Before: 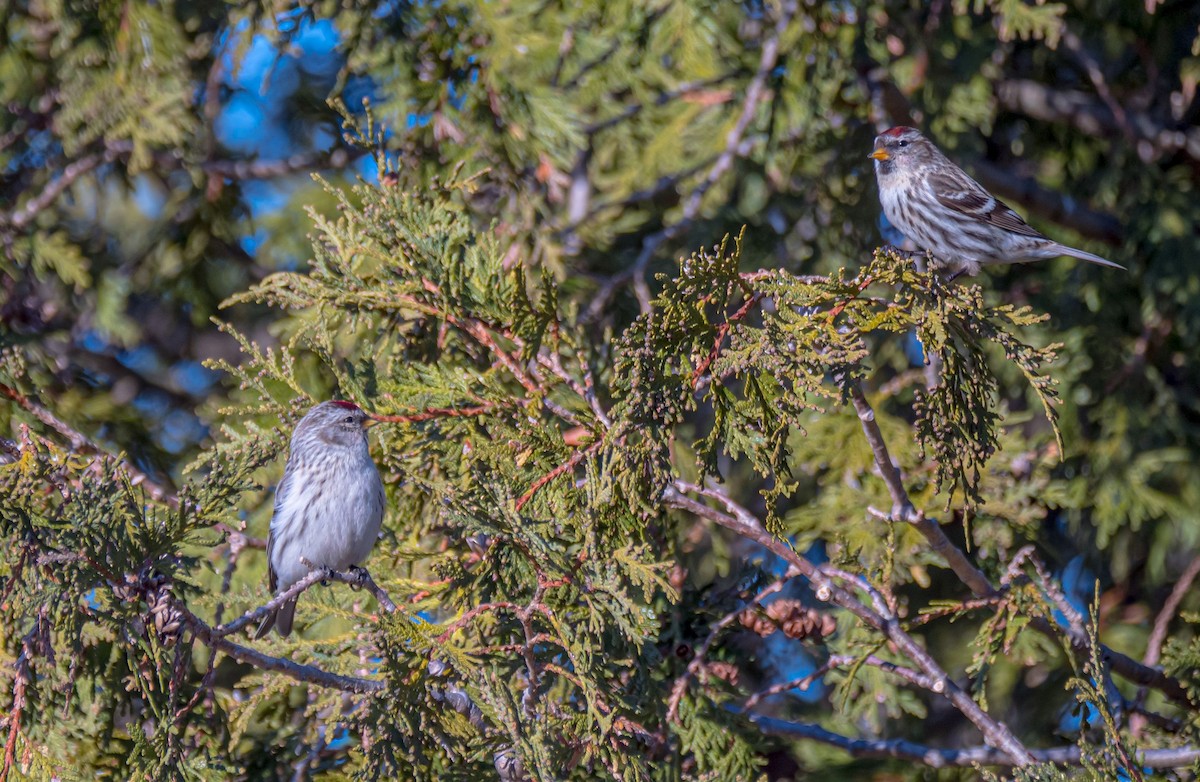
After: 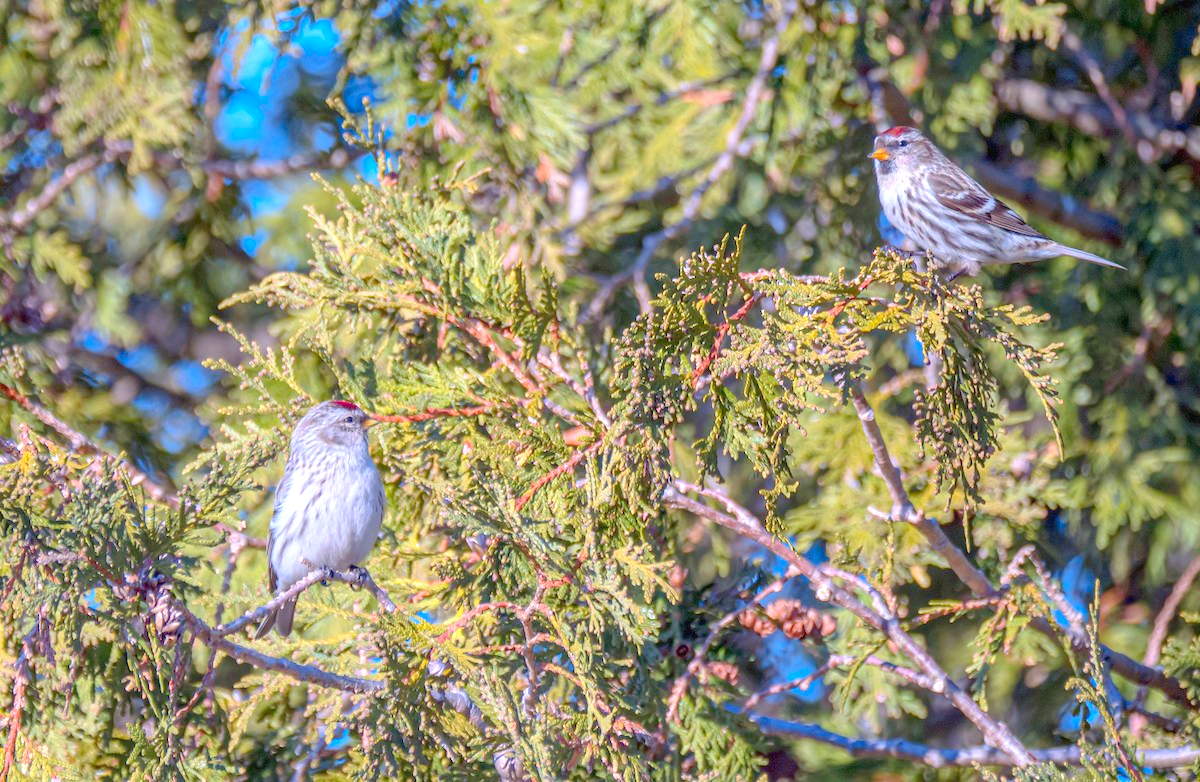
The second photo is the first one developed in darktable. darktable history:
levels: levels [0, 0.397, 0.955]
exposure: black level correction 0, exposure 0.499 EV, compensate highlight preservation false
tone equalizer: on, module defaults
